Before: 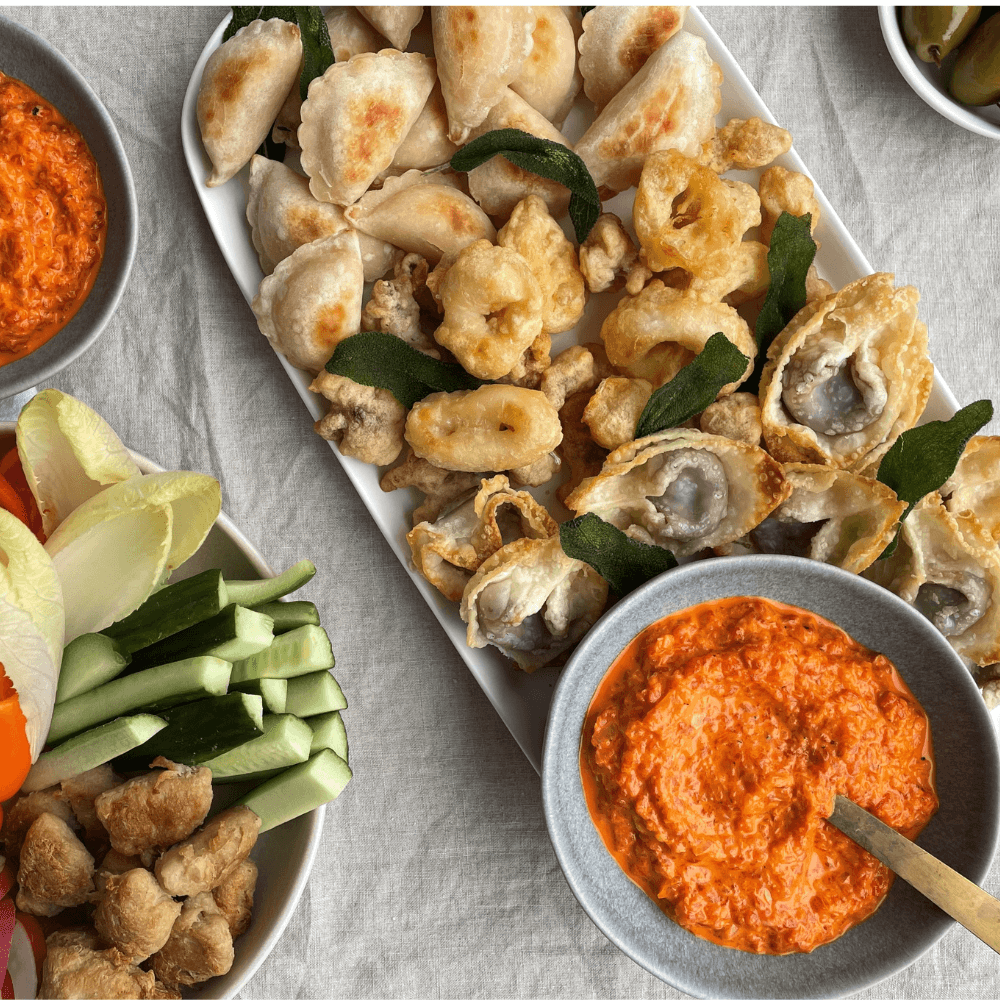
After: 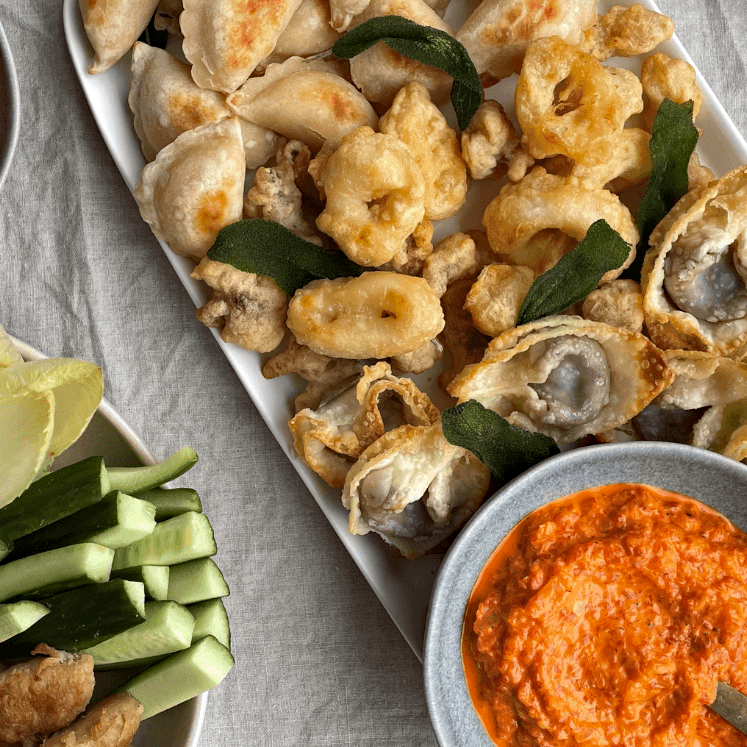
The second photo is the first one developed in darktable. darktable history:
crop and rotate: left 11.831%, top 11.346%, right 13.429%, bottom 13.899%
haze removal: compatibility mode true, adaptive false
